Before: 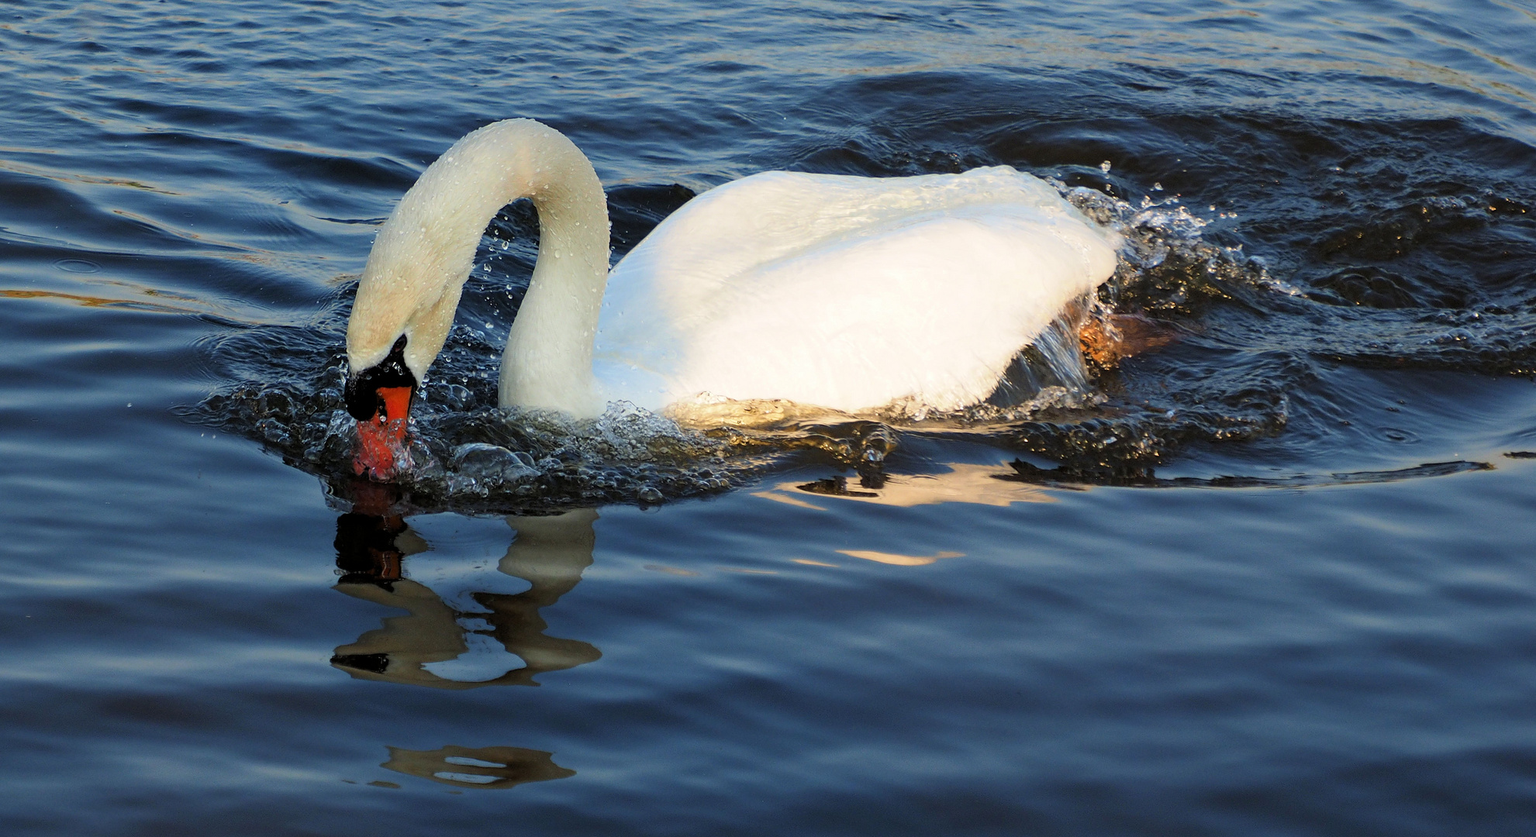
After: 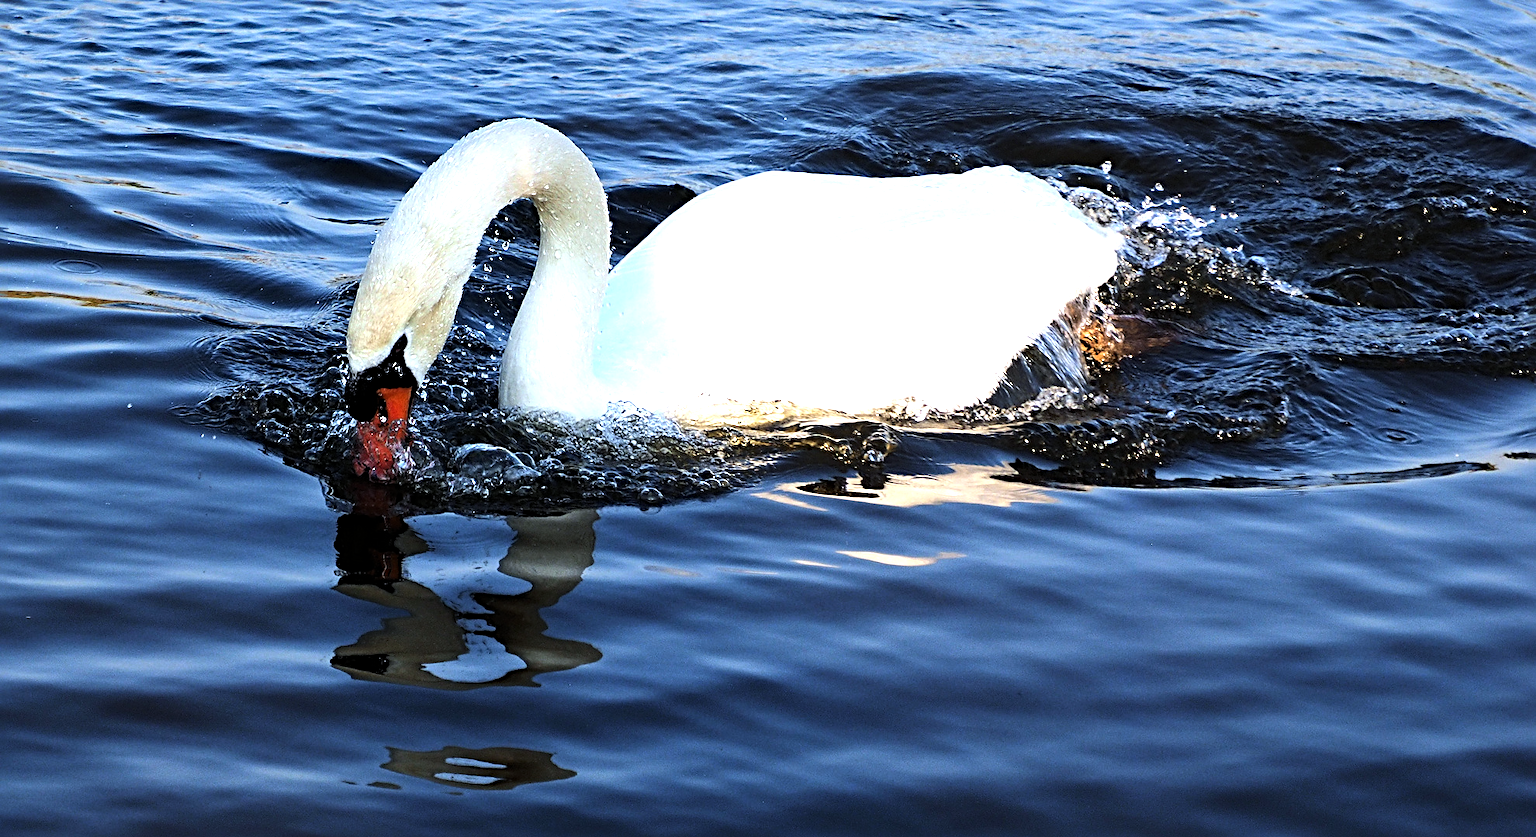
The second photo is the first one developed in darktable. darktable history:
white balance: red 0.948, green 1.02, blue 1.176
sharpen: radius 4
tone equalizer: -8 EV -1.08 EV, -7 EV -1.01 EV, -6 EV -0.867 EV, -5 EV -0.578 EV, -3 EV 0.578 EV, -2 EV 0.867 EV, -1 EV 1.01 EV, +0 EV 1.08 EV, edges refinement/feathering 500, mask exposure compensation -1.57 EV, preserve details no
